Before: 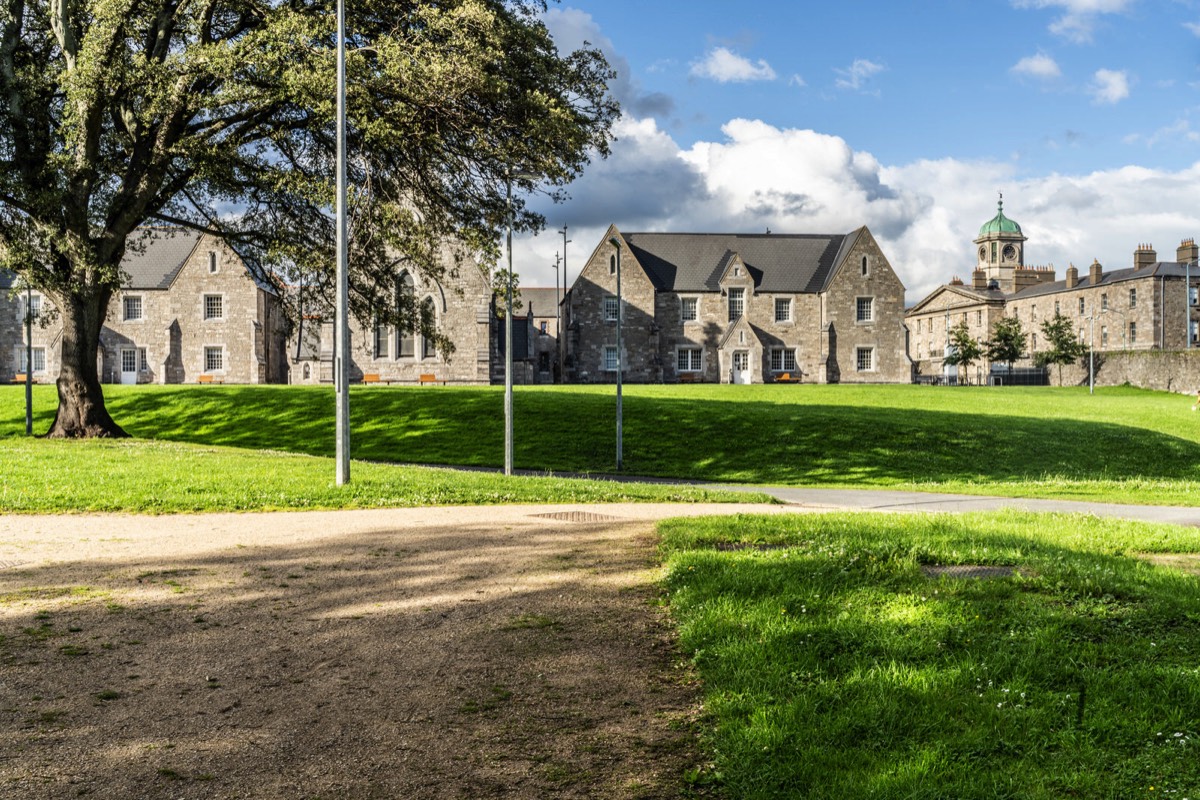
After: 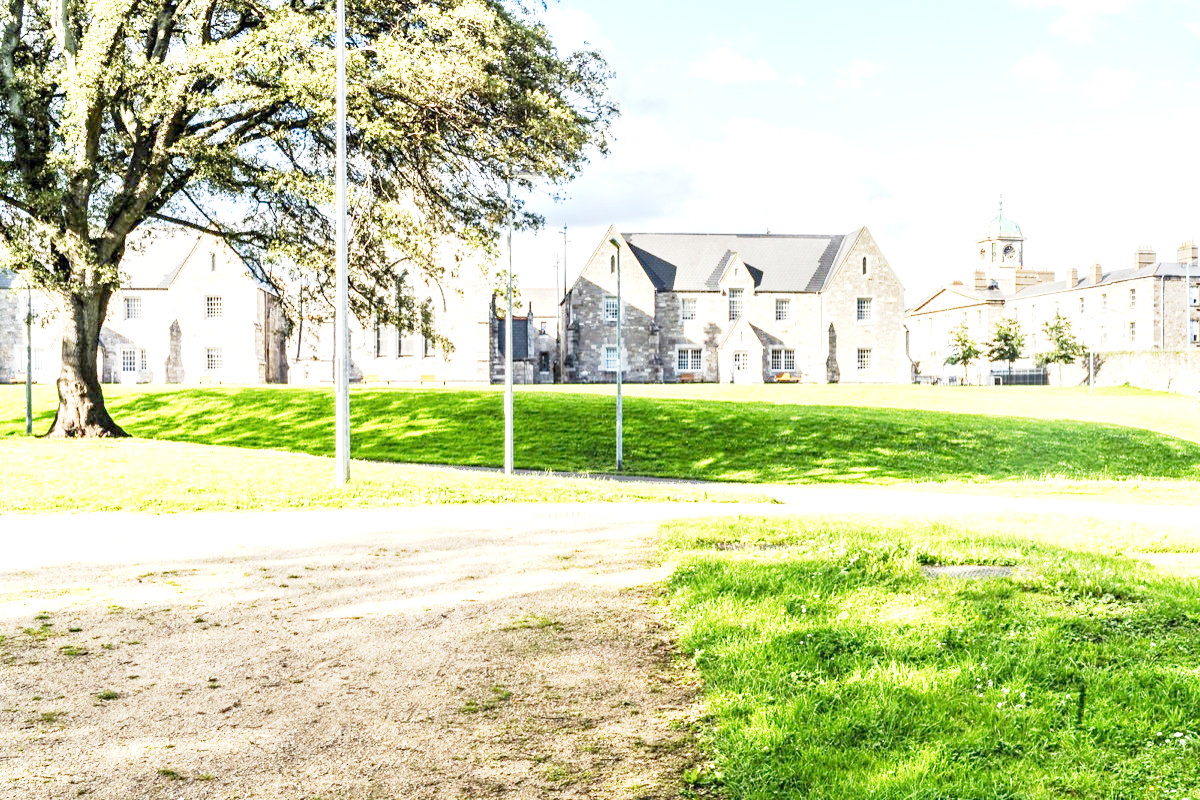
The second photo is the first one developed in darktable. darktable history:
exposure: exposure 2.006 EV, compensate highlight preservation false
base curve: curves: ch0 [(0, 0) (0.088, 0.125) (0.176, 0.251) (0.354, 0.501) (0.613, 0.749) (1, 0.877)], preserve colors none
